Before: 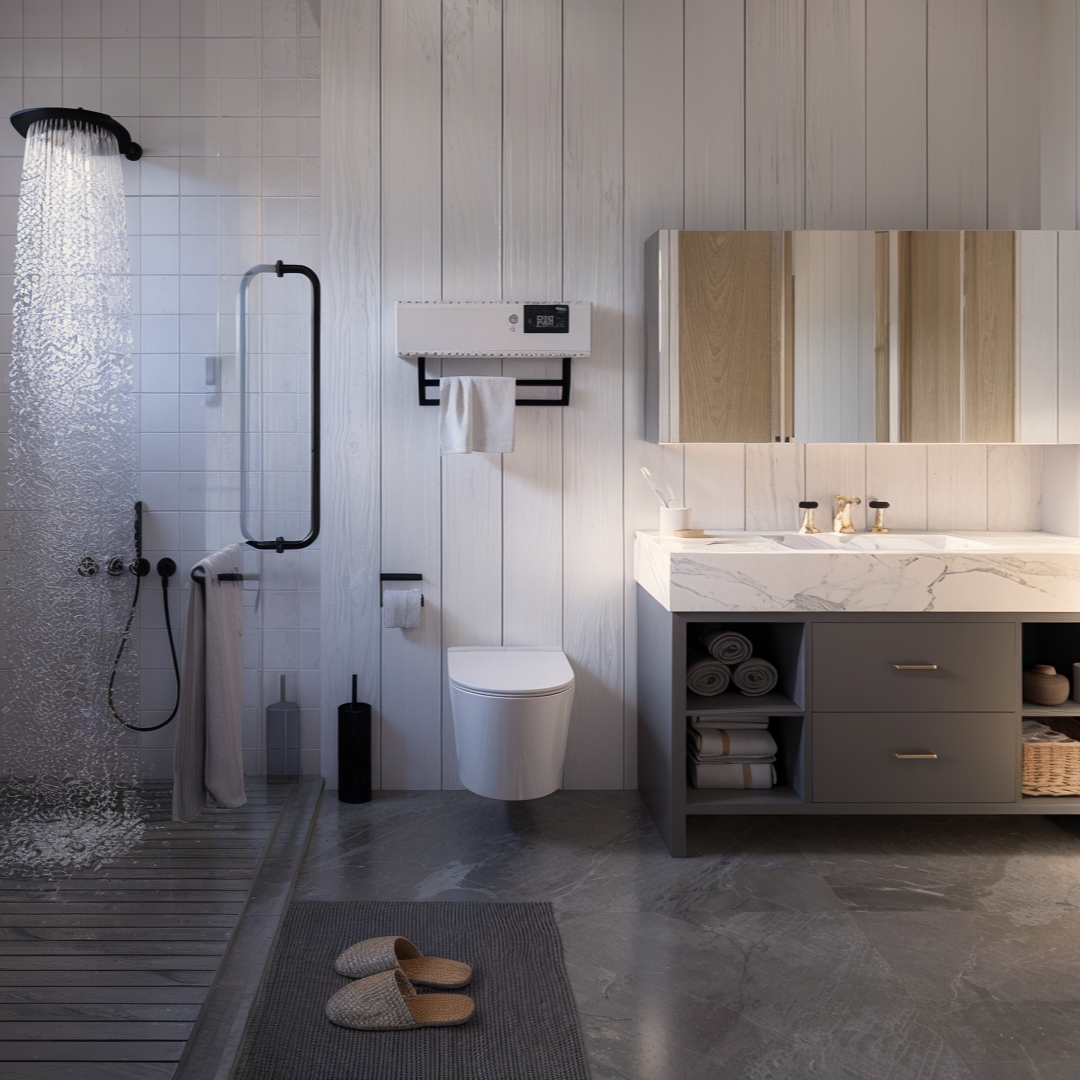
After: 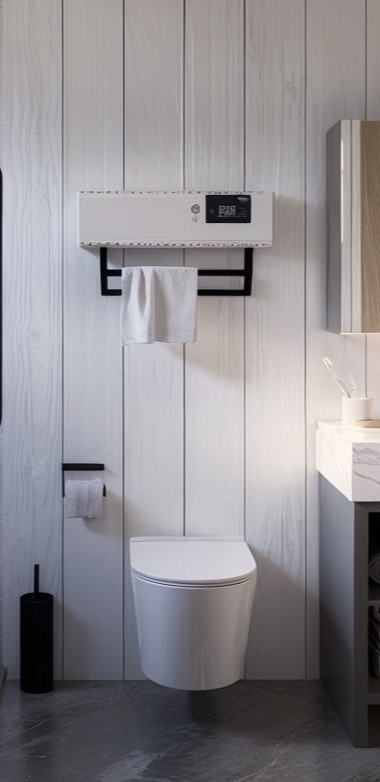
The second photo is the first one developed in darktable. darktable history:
crop and rotate: left 29.476%, top 10.214%, right 35.32%, bottom 17.333%
contrast brightness saturation: contrast 0.11, saturation -0.17
